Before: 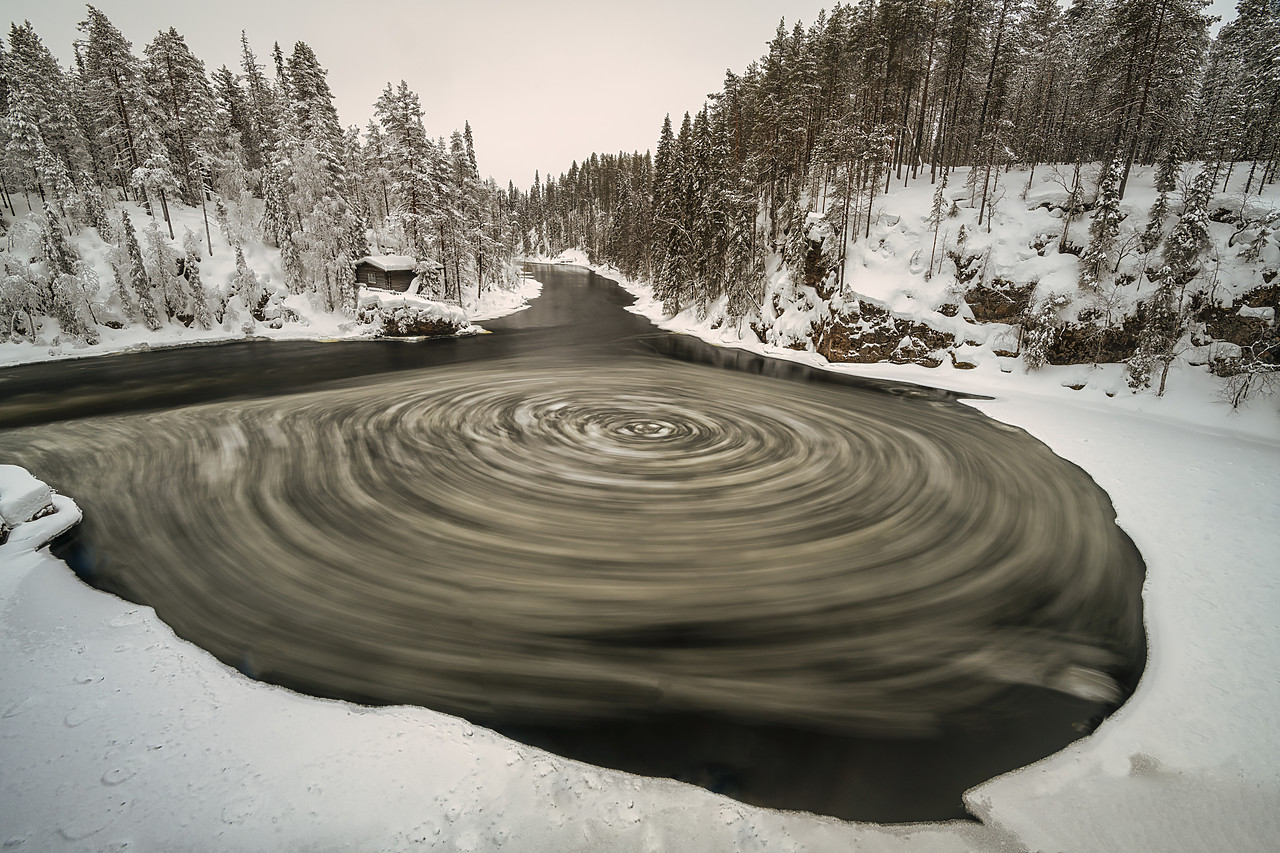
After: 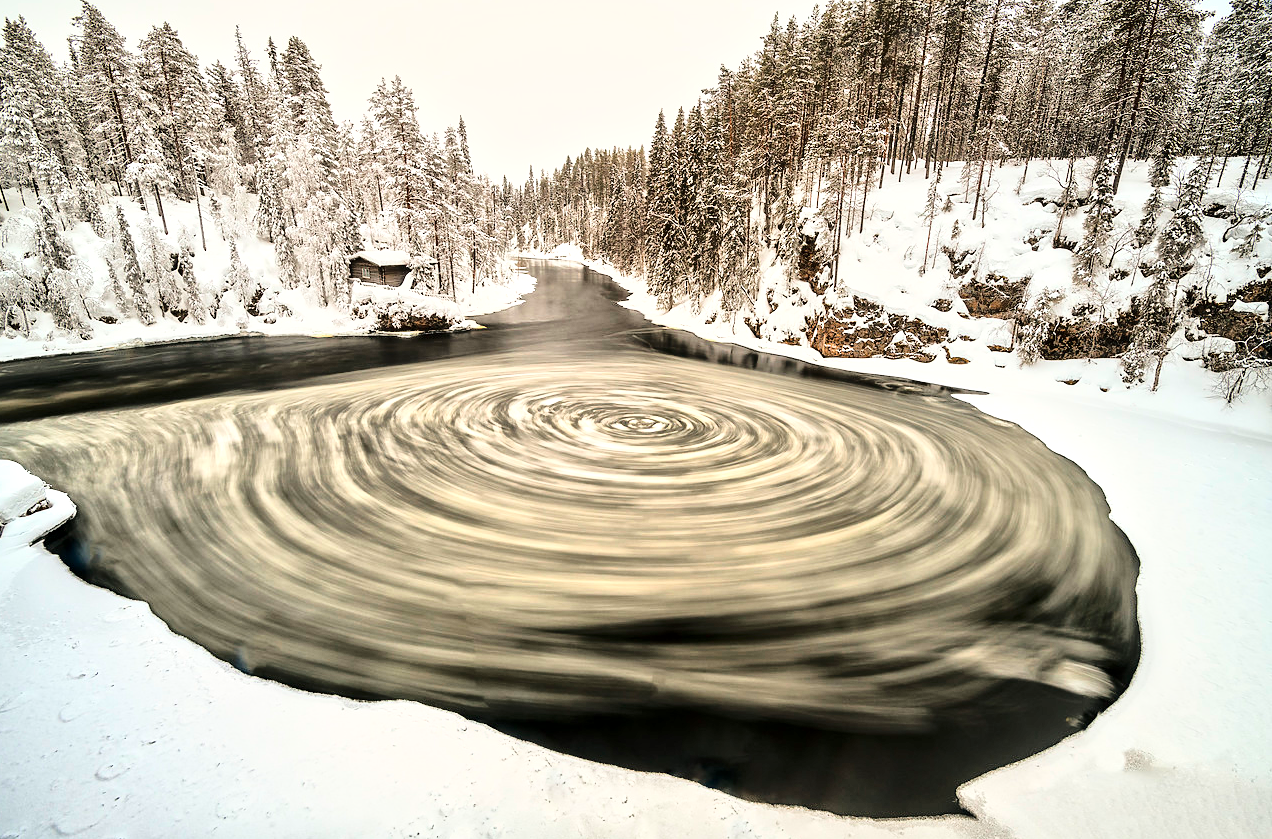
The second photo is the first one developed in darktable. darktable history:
tone equalizer: -8 EV 0.027 EV, -7 EV -0.029 EV, -6 EV 0.007 EV, -5 EV 0.045 EV, -4 EV 0.261 EV, -3 EV 0.63 EV, -2 EV 0.571 EV, -1 EV 0.174 EV, +0 EV 0.042 EV
base curve: curves: ch0 [(0, 0) (0.026, 0.03) (0.109, 0.232) (0.351, 0.748) (0.669, 0.968) (1, 1)]
local contrast: mode bilateral grid, contrast 21, coarseness 20, detail 150%, midtone range 0.2
crop: left 0.477%, top 0.677%, right 0.138%, bottom 0.878%
